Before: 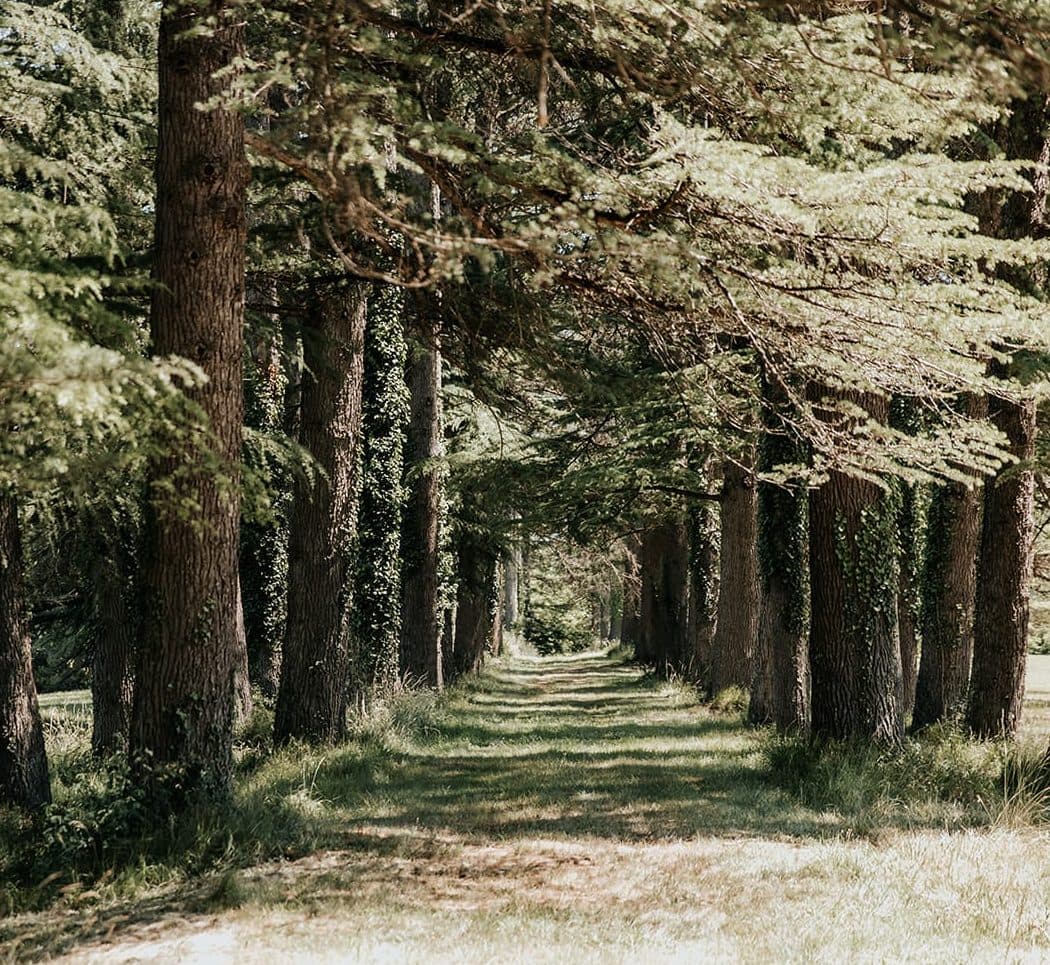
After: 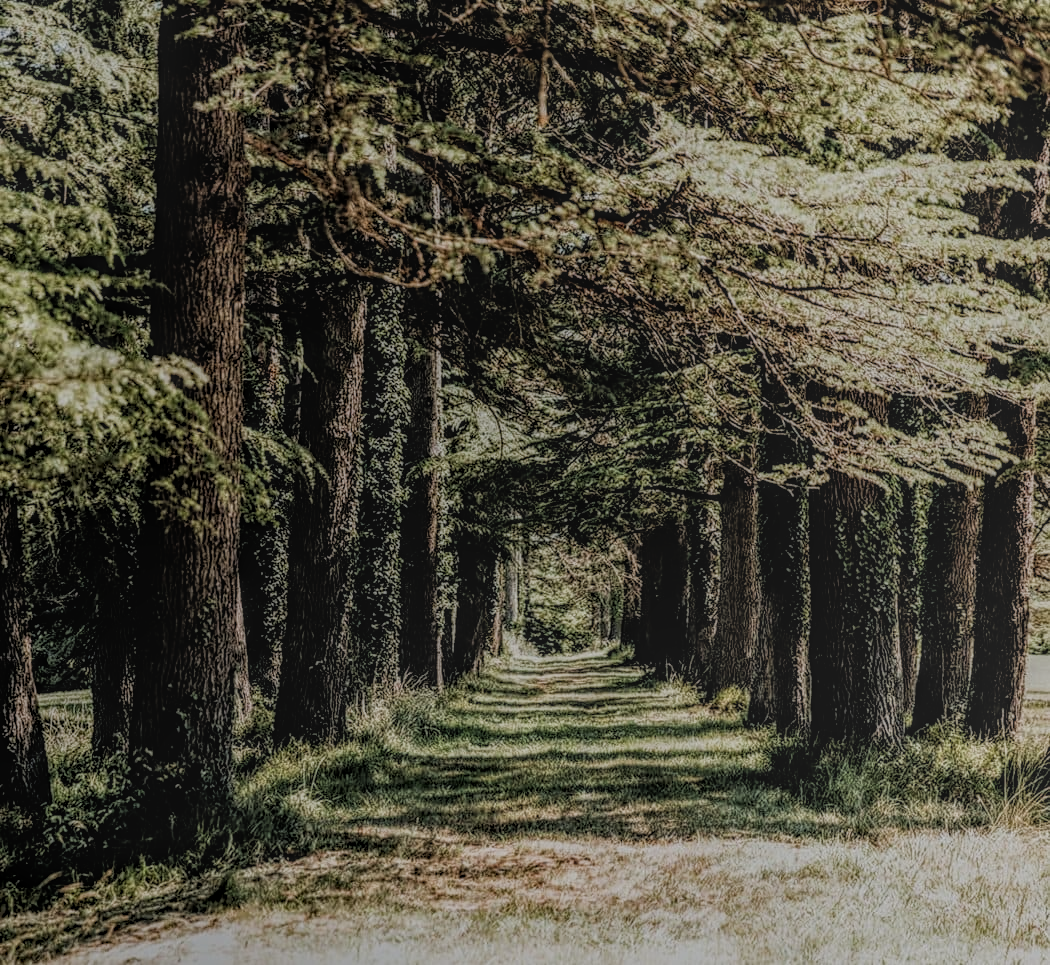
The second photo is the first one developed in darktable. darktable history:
filmic rgb: black relative exposure -5.11 EV, white relative exposure 3.99 EV, hardness 2.88, contrast 1.296, highlights saturation mix -29.97%
local contrast: highlights 20%, shadows 31%, detail 200%, midtone range 0.2
